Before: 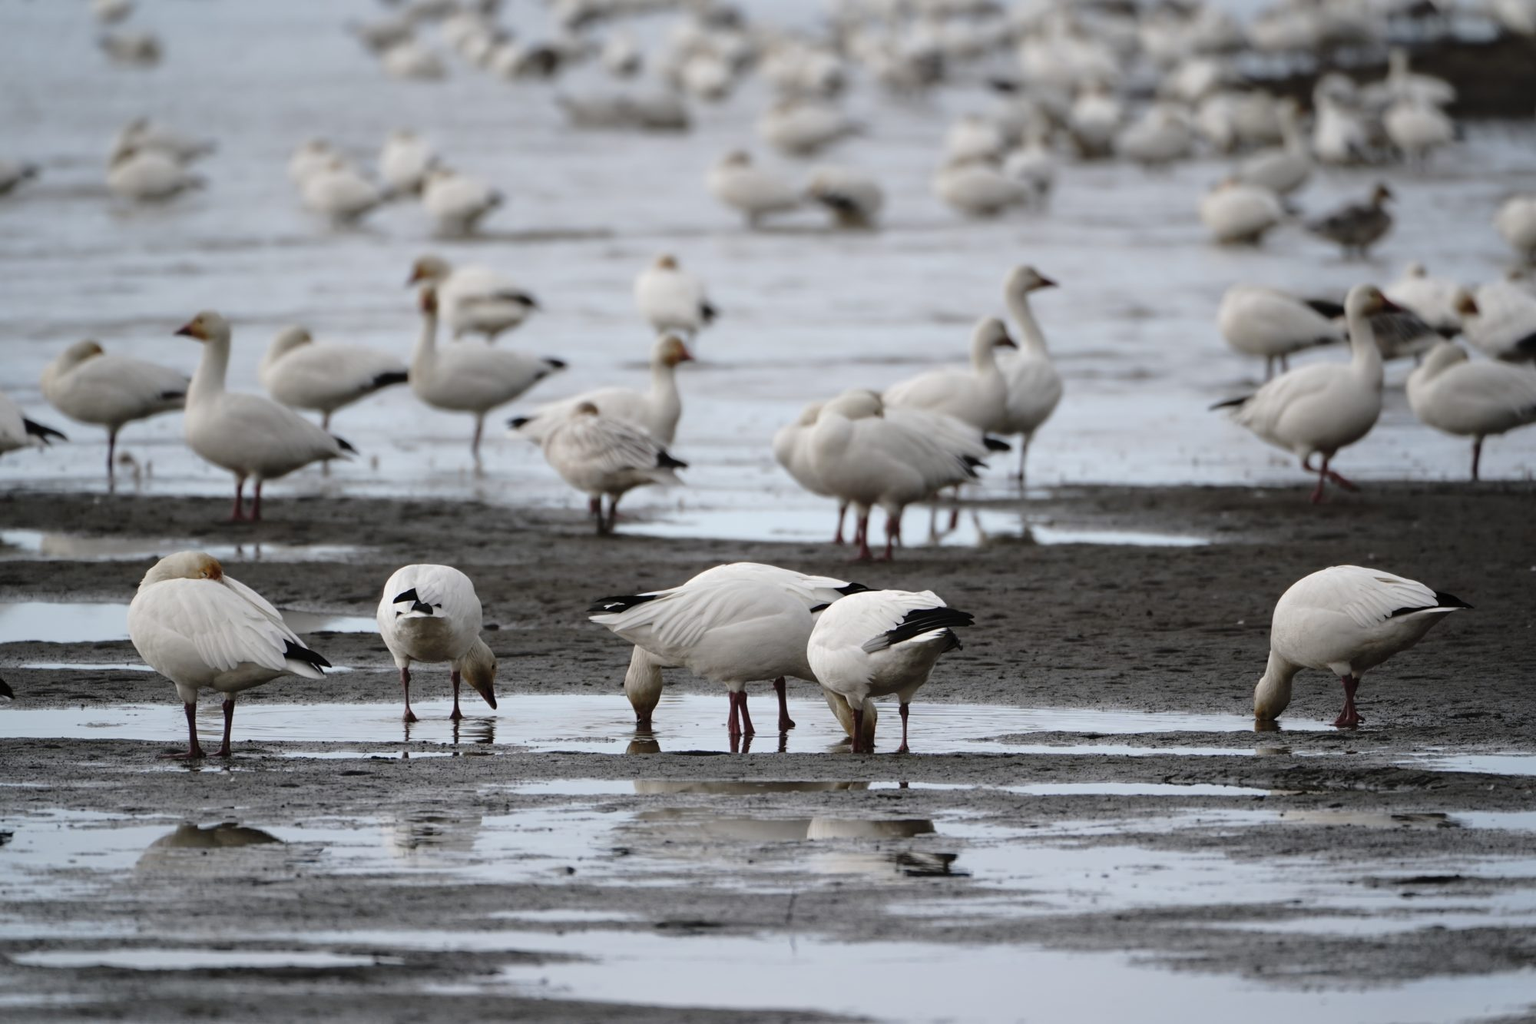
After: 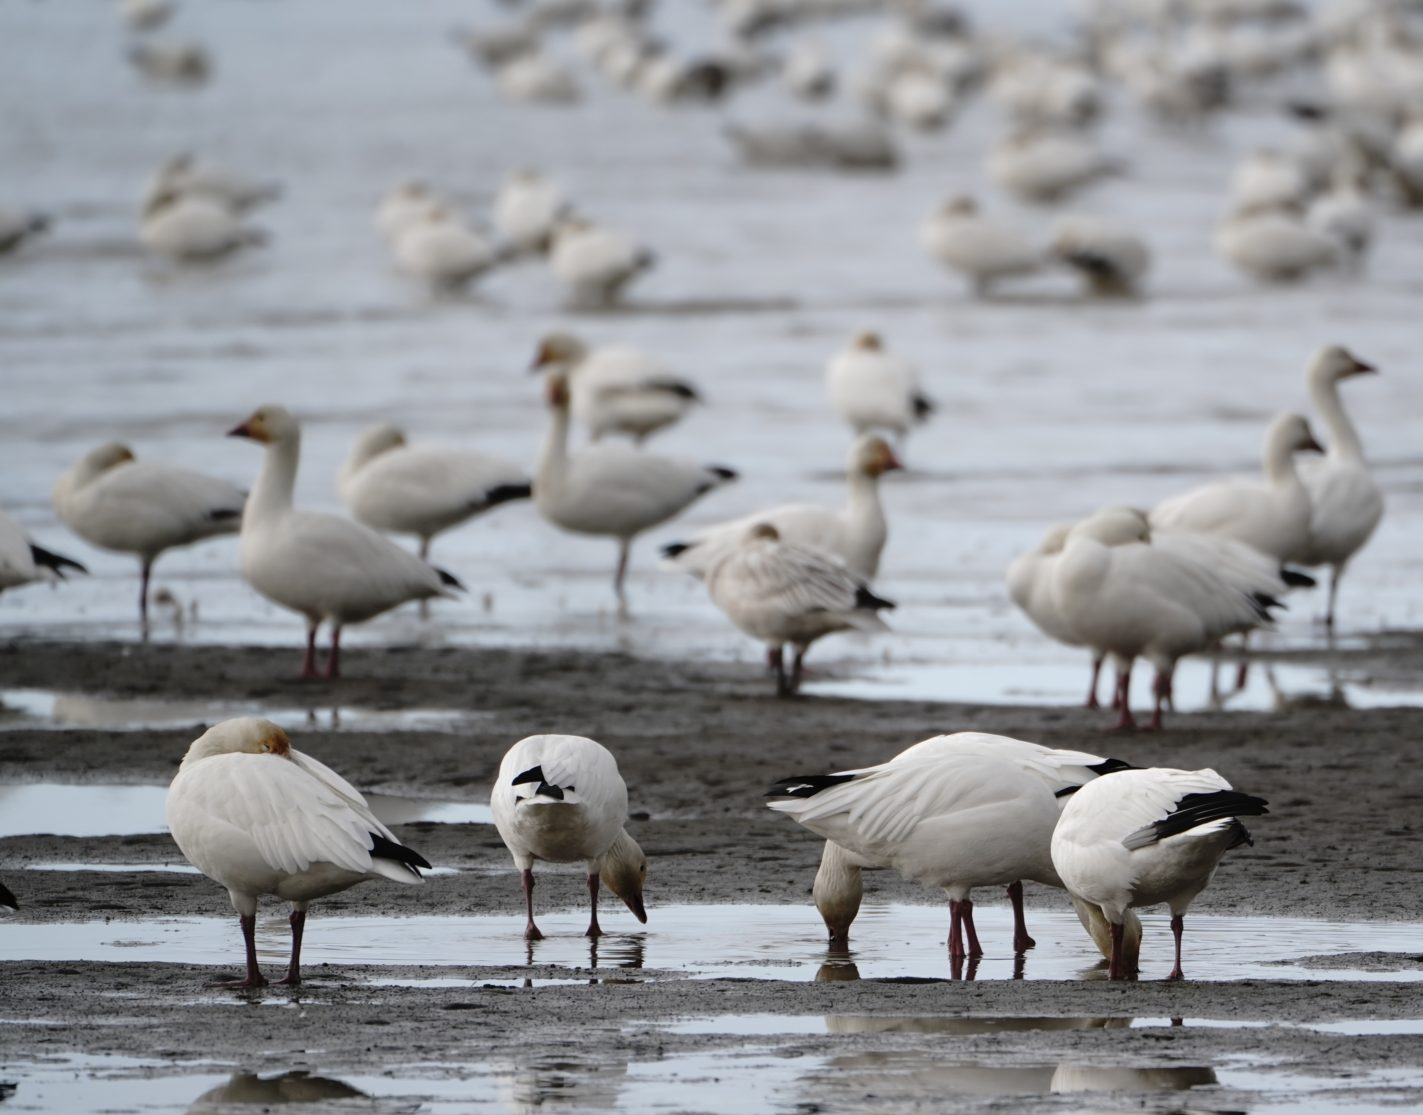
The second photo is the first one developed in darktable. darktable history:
tone equalizer: edges refinement/feathering 500, mask exposure compensation -1.57 EV, preserve details no
crop: right 28.813%, bottom 16.303%
